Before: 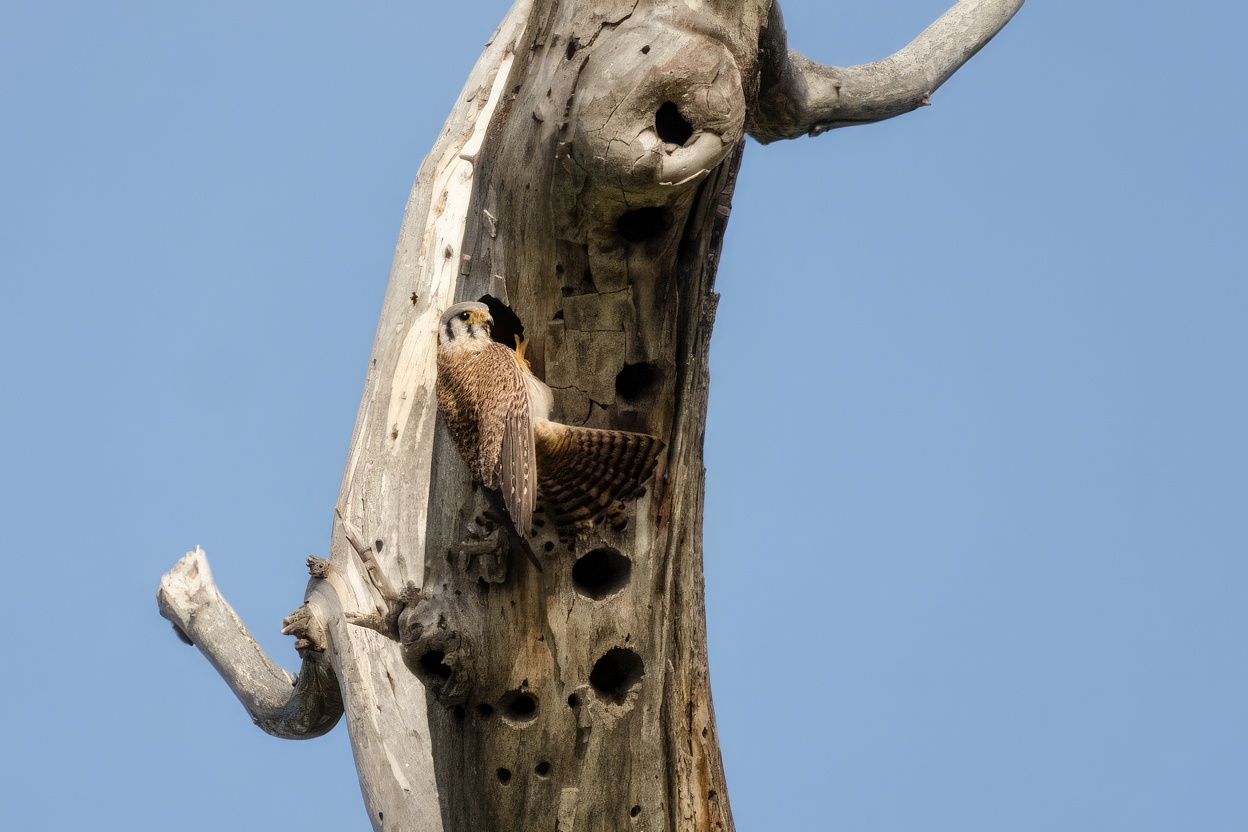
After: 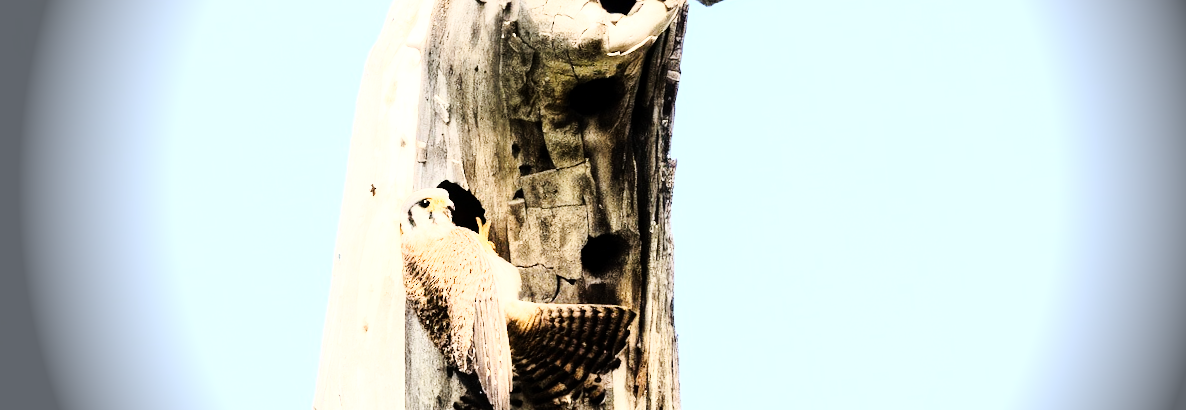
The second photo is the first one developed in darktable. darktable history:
crop and rotate: top 10.605%, bottom 33.274%
vignetting: fall-off start 76.42%, fall-off radius 27.36%, brightness -0.872, center (0.037, -0.09), width/height ratio 0.971
exposure: black level correction 0.001, exposure 0.955 EV, compensate exposure bias true, compensate highlight preservation false
tone curve: curves: ch0 [(0, 0) (0.003, 0.003) (0.011, 0.014) (0.025, 0.031) (0.044, 0.055) (0.069, 0.086) (0.1, 0.124) (0.136, 0.168) (0.177, 0.22) (0.224, 0.278) (0.277, 0.344) (0.335, 0.426) (0.399, 0.515) (0.468, 0.597) (0.543, 0.672) (0.623, 0.746) (0.709, 0.815) (0.801, 0.881) (0.898, 0.939) (1, 1)], preserve colors none
rotate and perspective: rotation -5°, crop left 0.05, crop right 0.952, crop top 0.11, crop bottom 0.89
rgb curve: curves: ch0 [(0, 0) (0.21, 0.15) (0.24, 0.21) (0.5, 0.75) (0.75, 0.96) (0.89, 0.99) (1, 1)]; ch1 [(0, 0.02) (0.21, 0.13) (0.25, 0.2) (0.5, 0.67) (0.75, 0.9) (0.89, 0.97) (1, 1)]; ch2 [(0, 0.02) (0.21, 0.13) (0.25, 0.2) (0.5, 0.67) (0.75, 0.9) (0.89, 0.97) (1, 1)], compensate middle gray true
